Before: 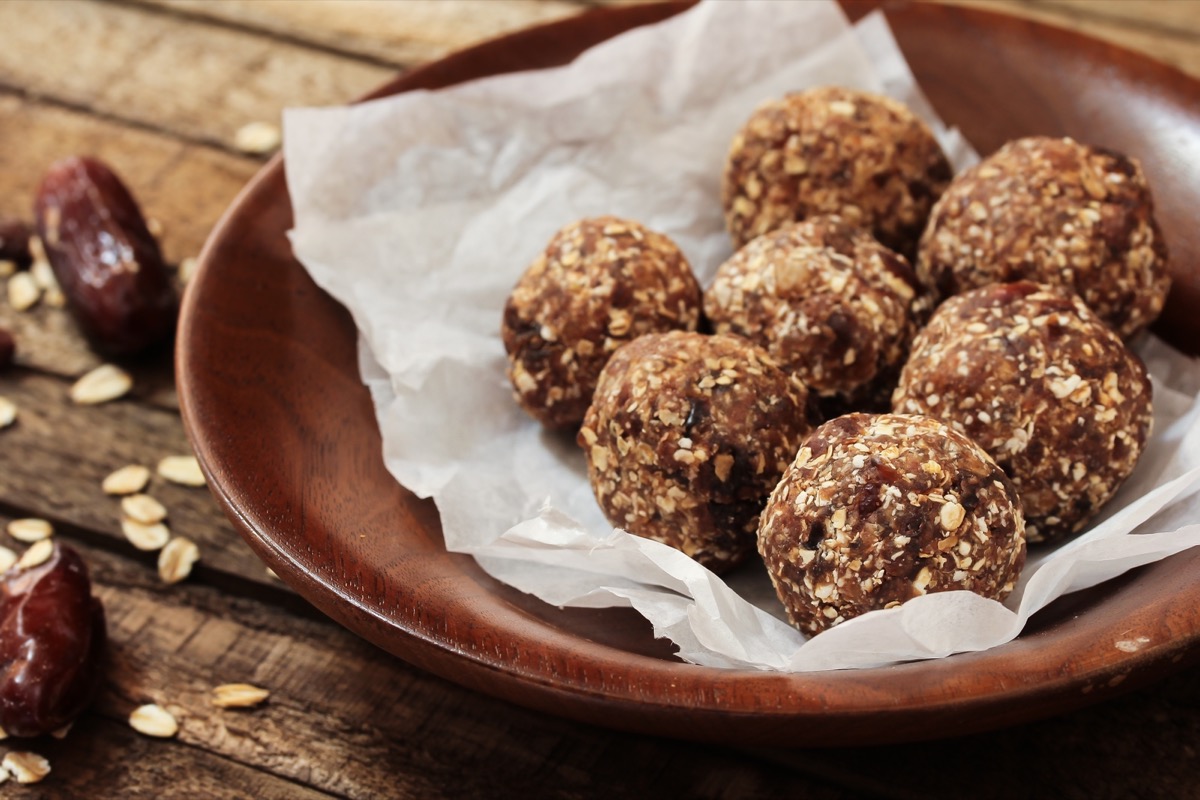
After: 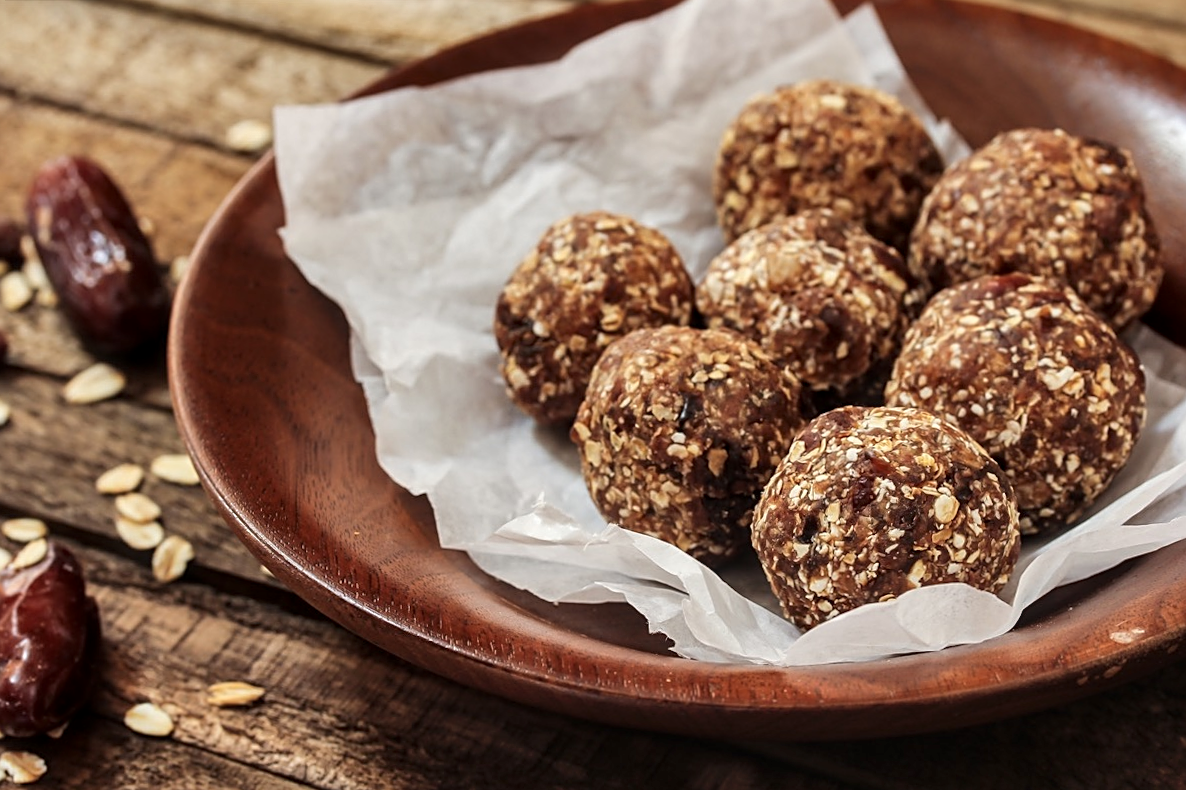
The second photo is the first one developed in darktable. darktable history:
sharpen: on, module defaults
shadows and highlights: highlights color adjustment 0%, low approximation 0.01, soften with gaussian
rotate and perspective: rotation -0.45°, automatic cropping original format, crop left 0.008, crop right 0.992, crop top 0.012, crop bottom 0.988
local contrast: on, module defaults
